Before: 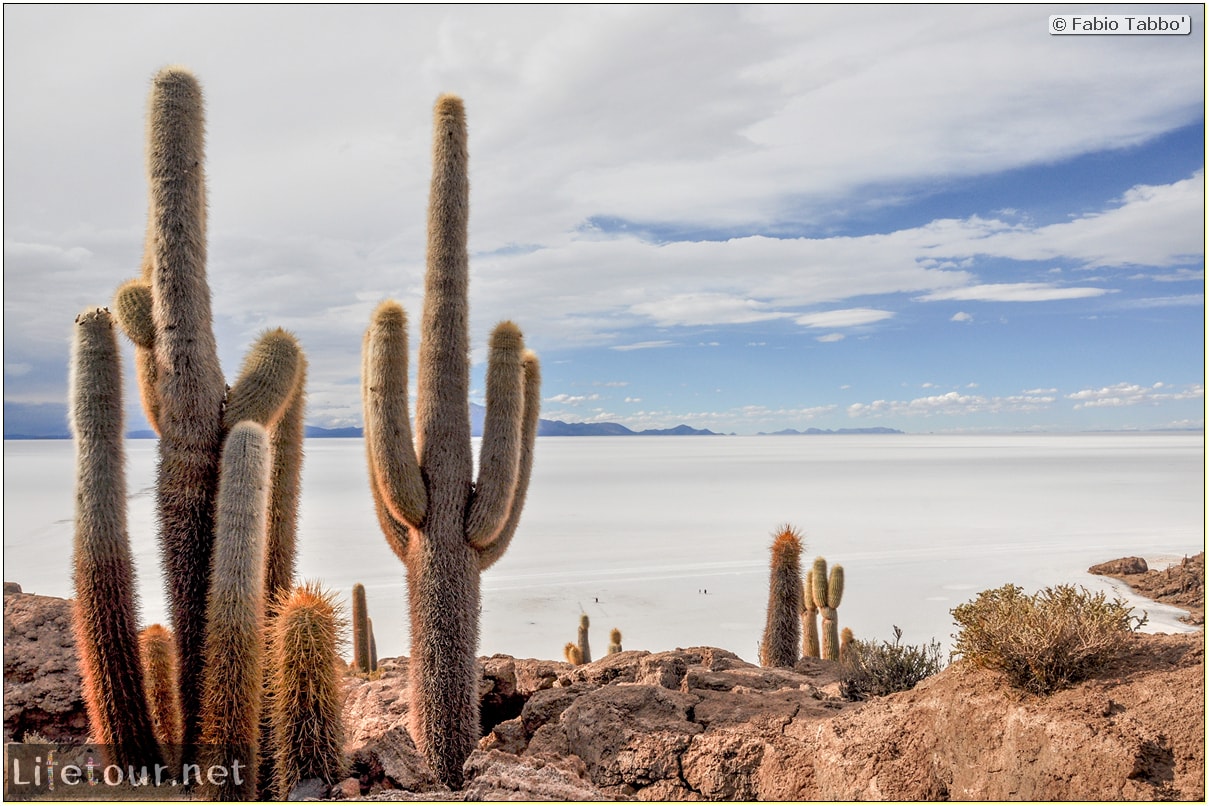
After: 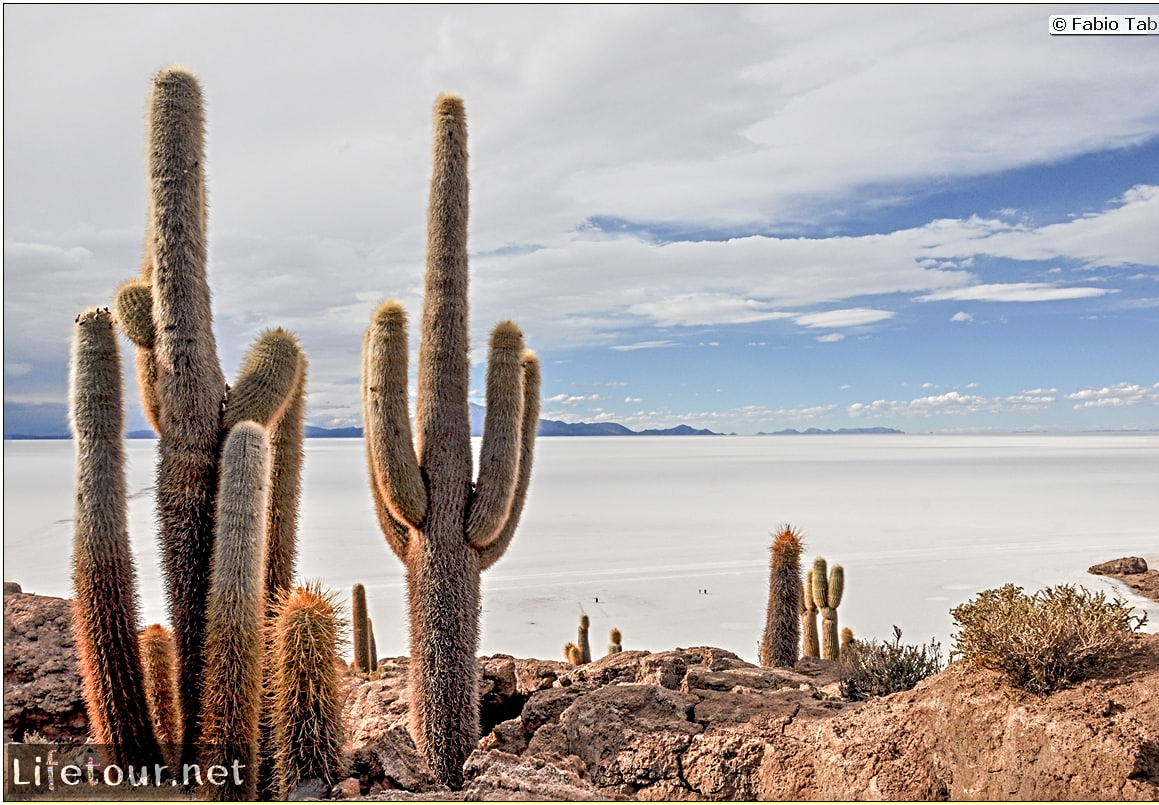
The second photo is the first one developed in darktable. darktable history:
crop: right 4.126%, bottom 0.031%
sharpen: radius 4.883
